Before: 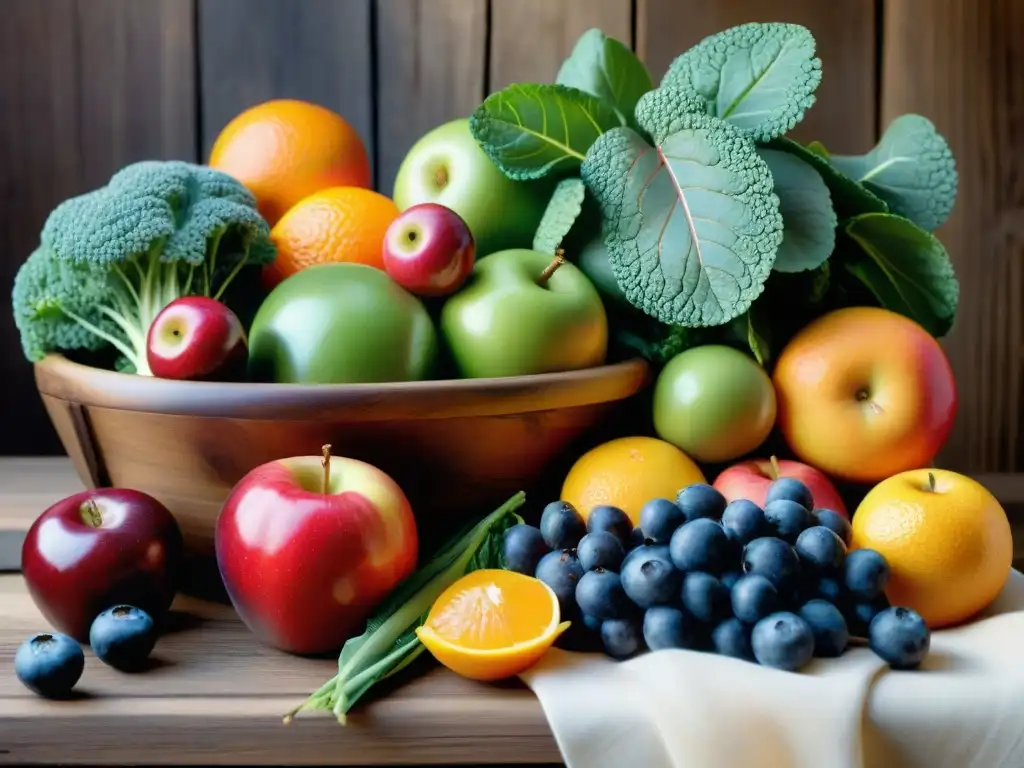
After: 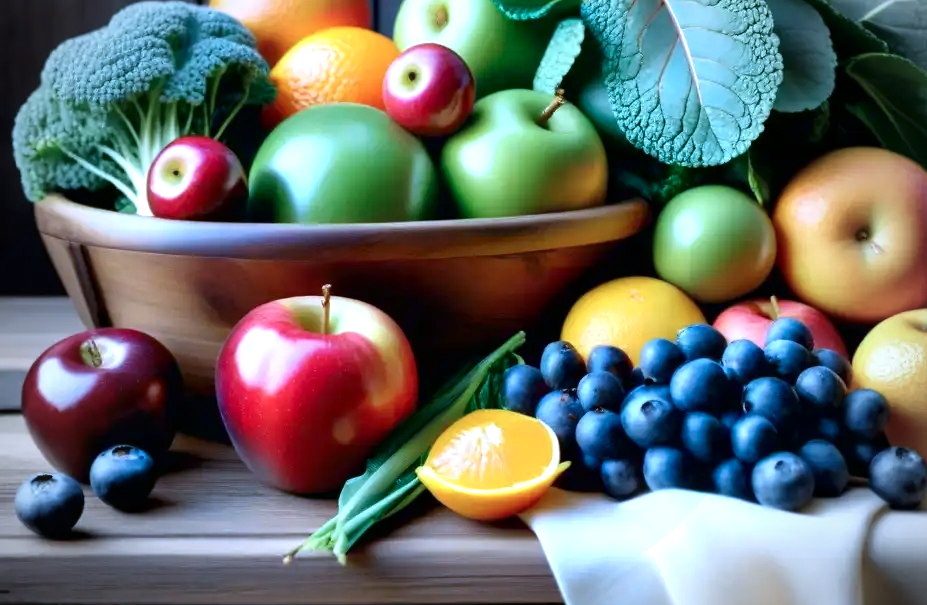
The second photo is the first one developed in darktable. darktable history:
crop: top 20.873%, right 9.428%, bottom 0.291%
exposure: exposure 0.485 EV, compensate highlight preservation false
contrast equalizer: octaves 7, y [[0.5, 0.5, 0.501, 0.63, 0.504, 0.5], [0.5 ×6], [0.5 ×6], [0 ×6], [0 ×6]], mix 0.158
color calibration: gray › normalize channels true, illuminant custom, x 0.391, y 0.392, temperature 3850 K, gamut compression 0.009
vignetting: fall-off start 67.05%, width/height ratio 1.013, unbound false
contrast brightness saturation: brightness -0.087
